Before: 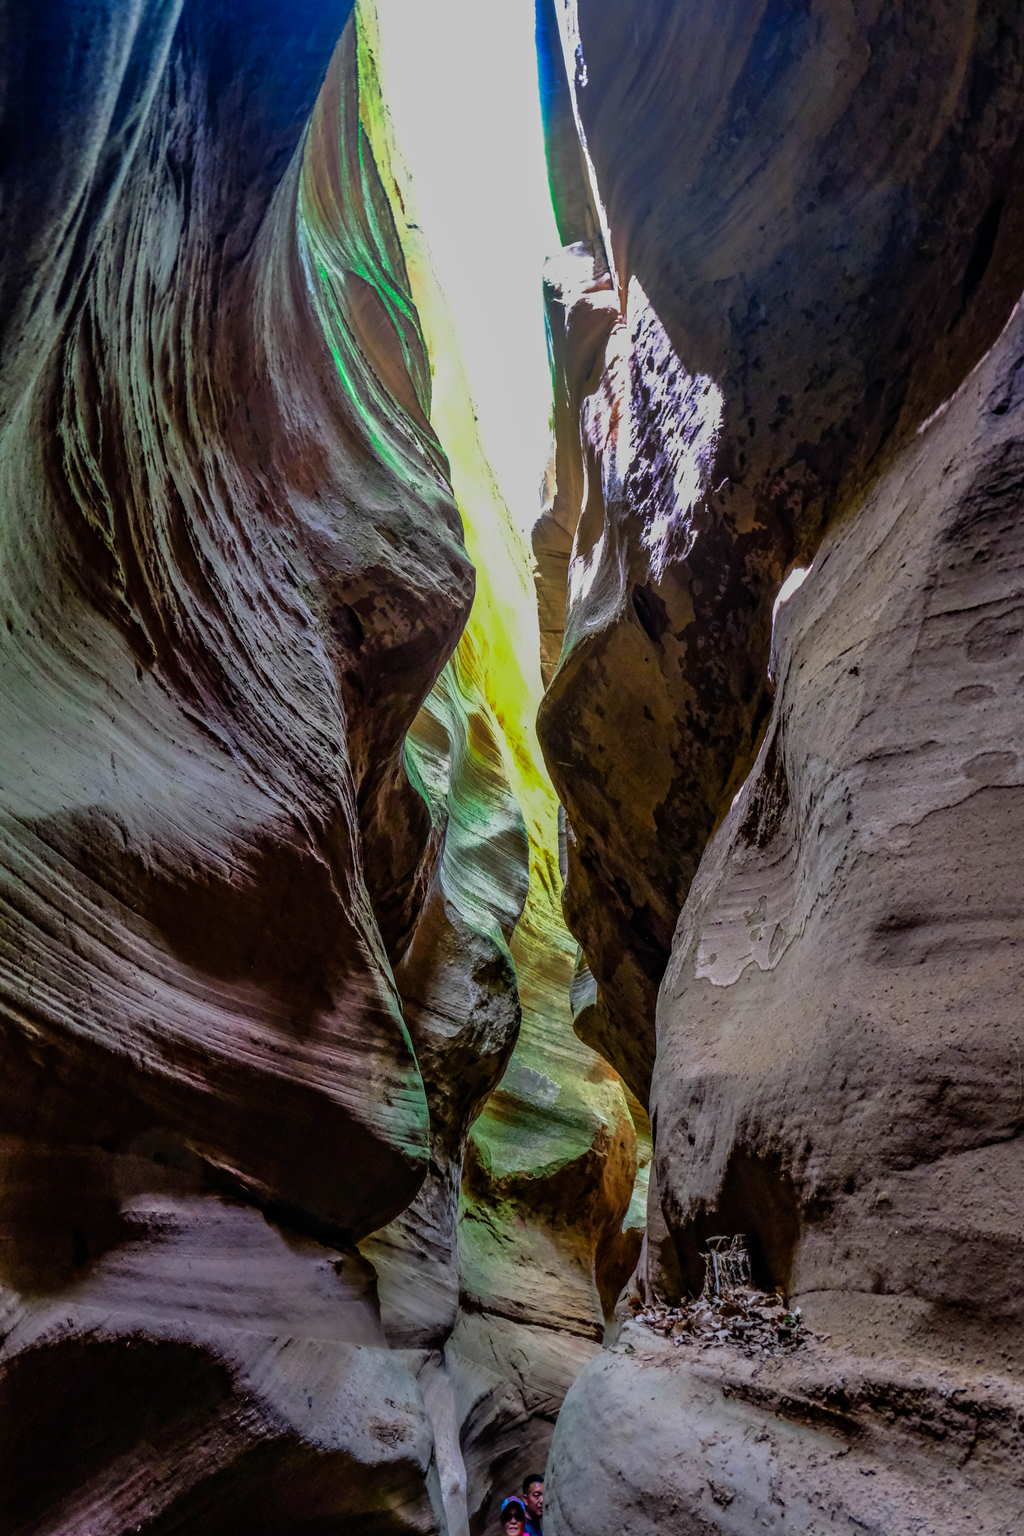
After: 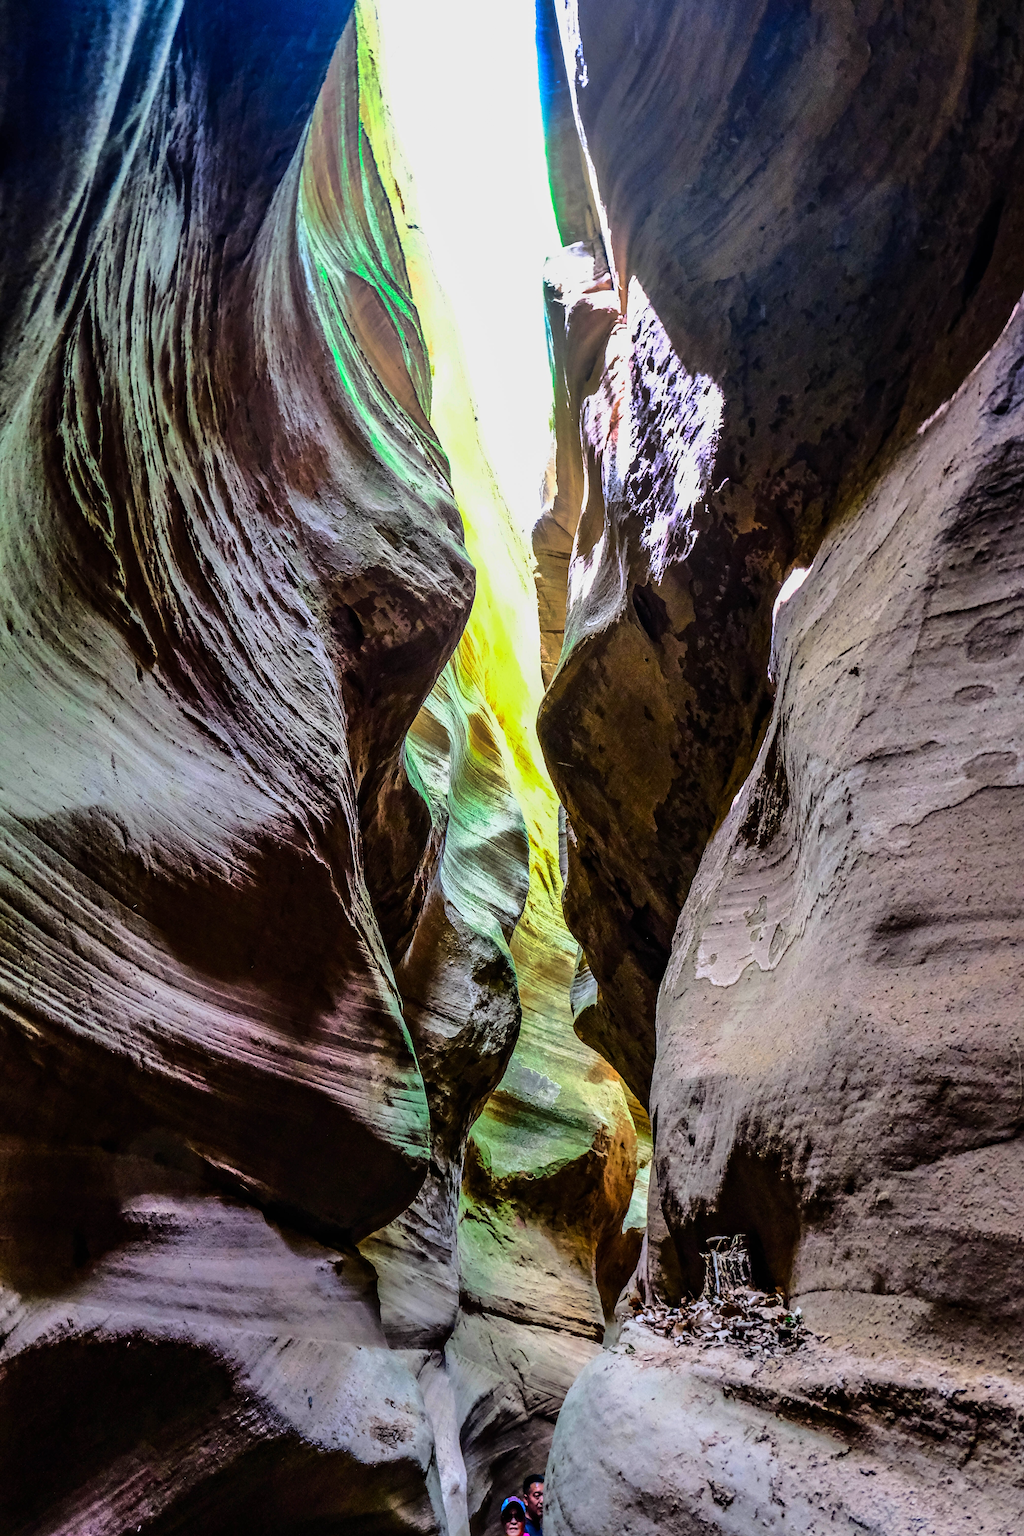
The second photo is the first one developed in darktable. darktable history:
sharpen: radius 1
base curve: curves: ch0 [(0, 0) (0.028, 0.03) (0.121, 0.232) (0.46, 0.748) (0.859, 0.968) (1, 1)]
